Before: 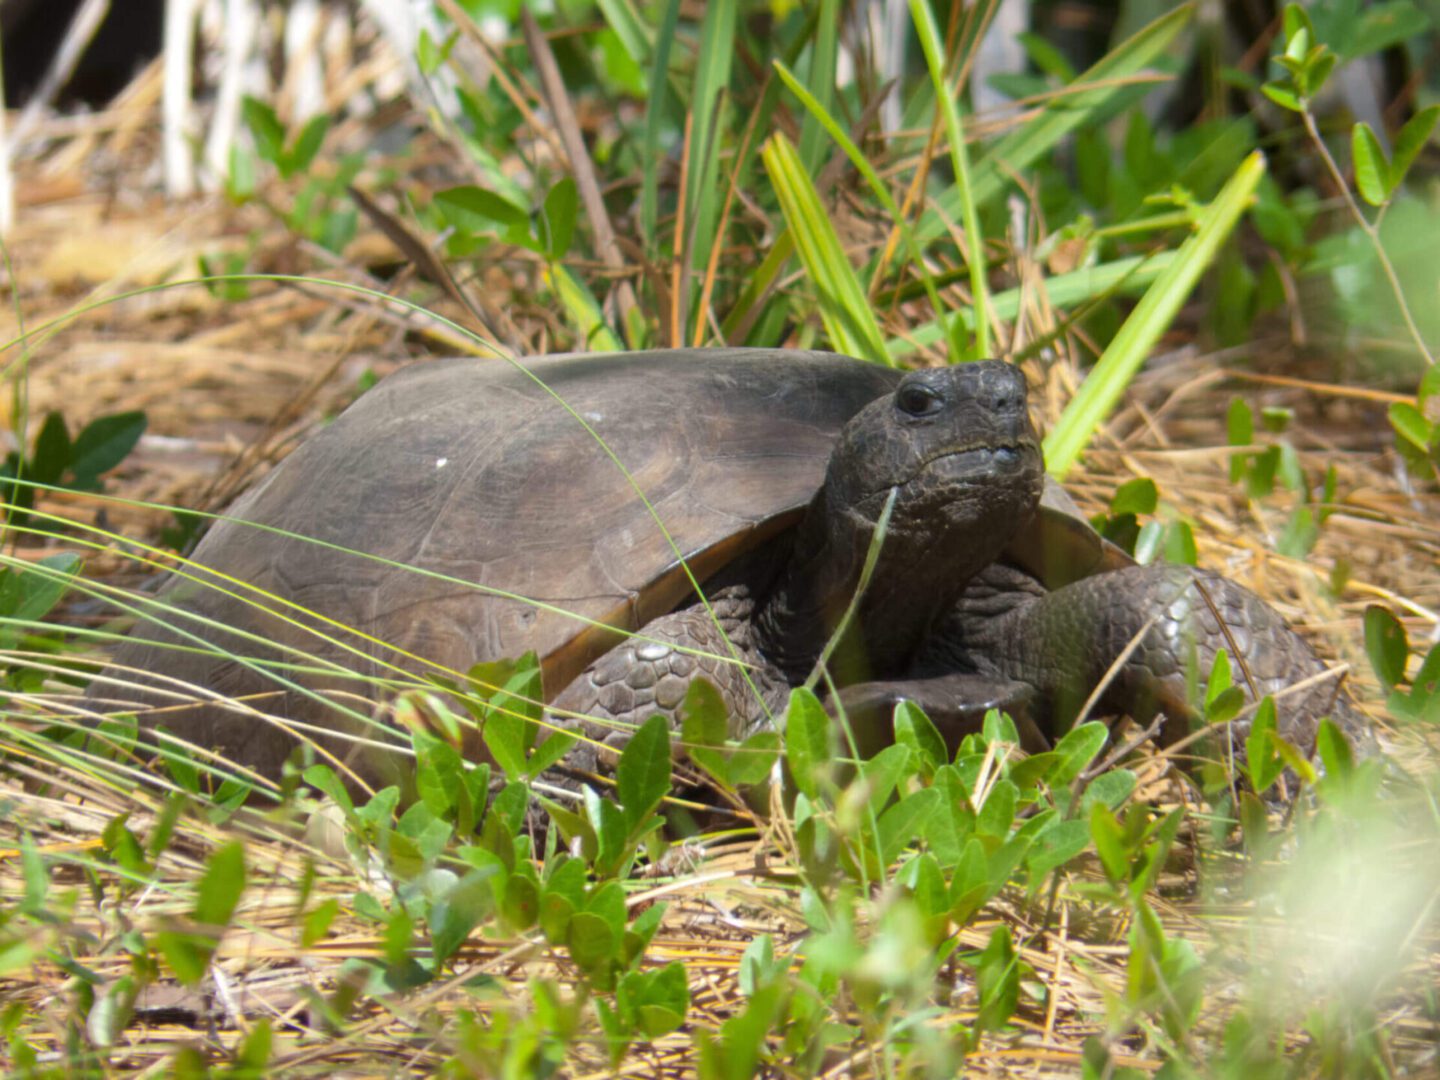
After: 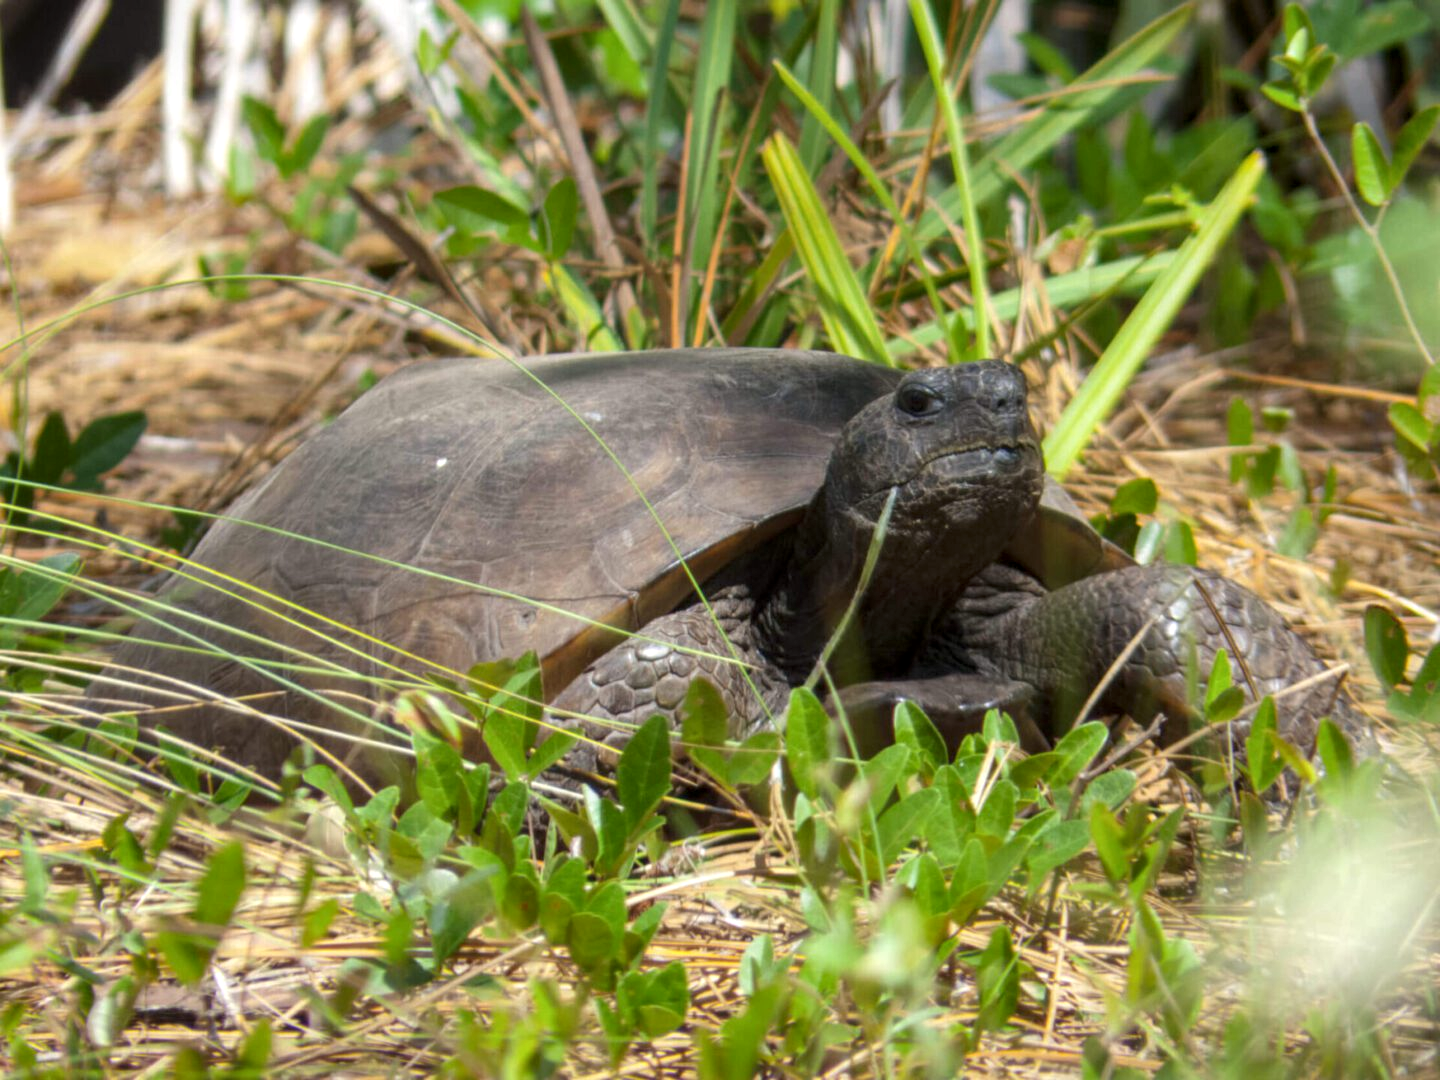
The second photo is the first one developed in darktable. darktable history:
local contrast: on, module defaults
exposure: exposure -0.021 EV, compensate highlight preservation false
